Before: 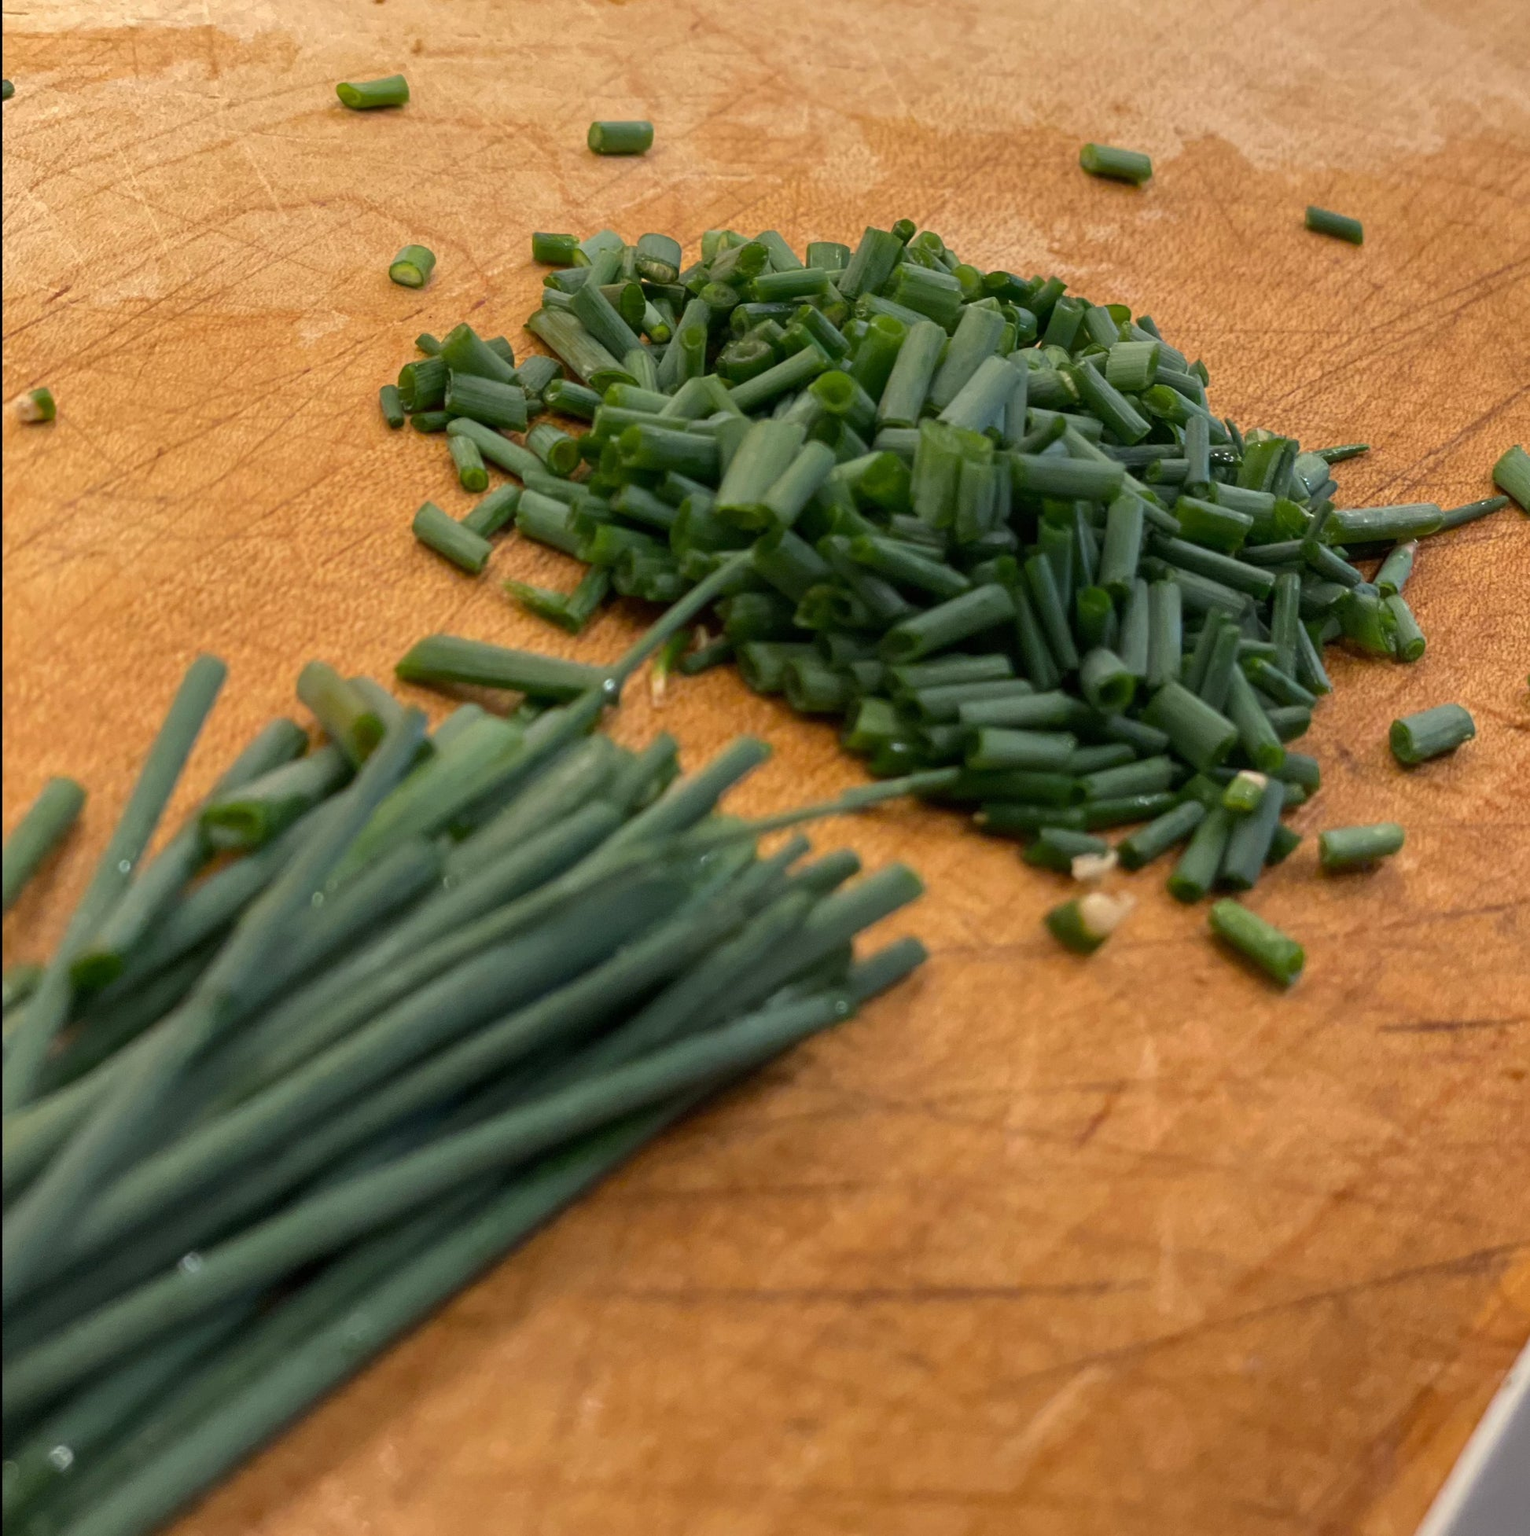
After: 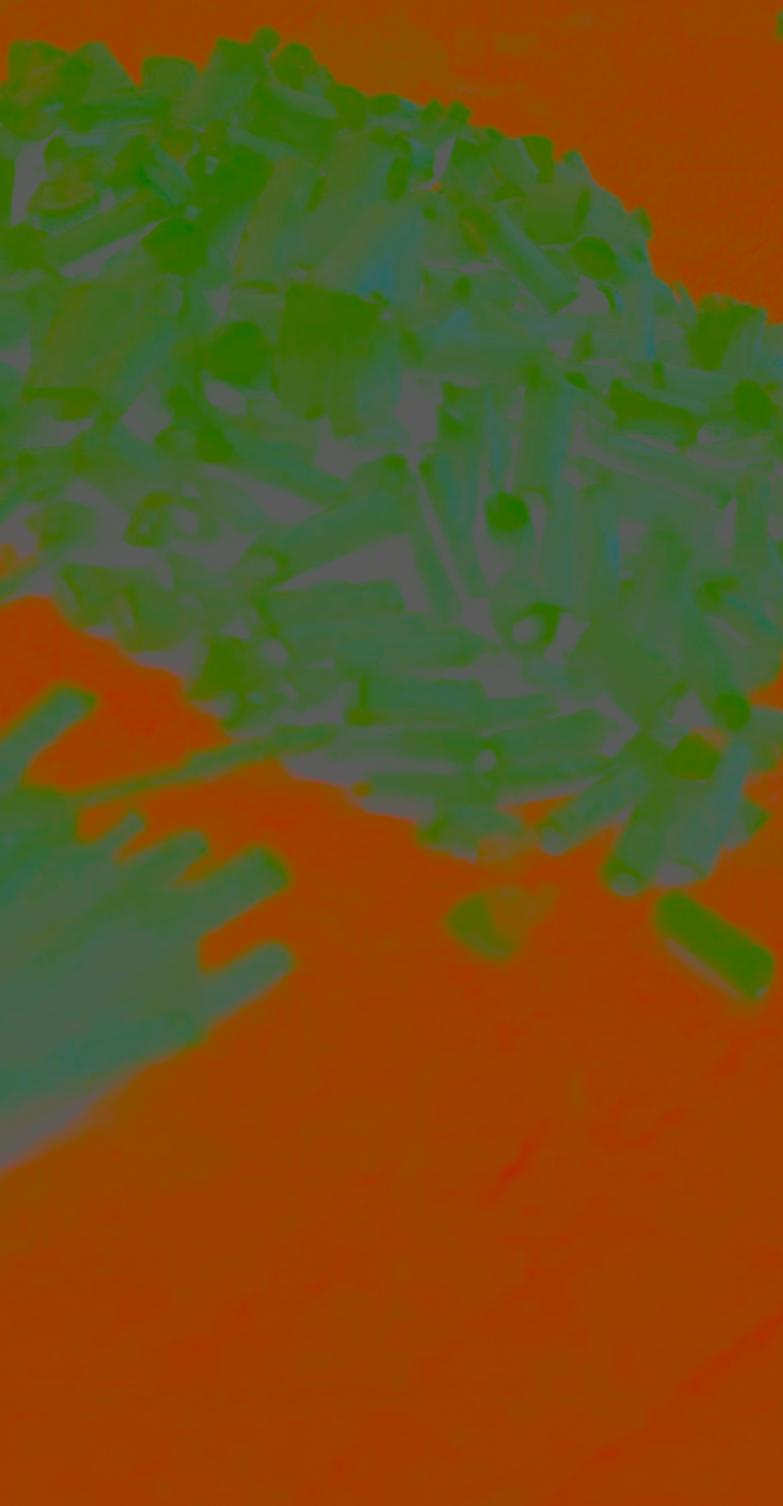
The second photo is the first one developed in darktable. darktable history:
crop: left 45.506%, top 12.91%, right 14.224%, bottom 10.005%
filmic rgb: black relative exposure -7.98 EV, white relative exposure 3.8 EV, hardness 4.36
contrast brightness saturation: contrast -0.985, brightness -0.17, saturation 0.746
